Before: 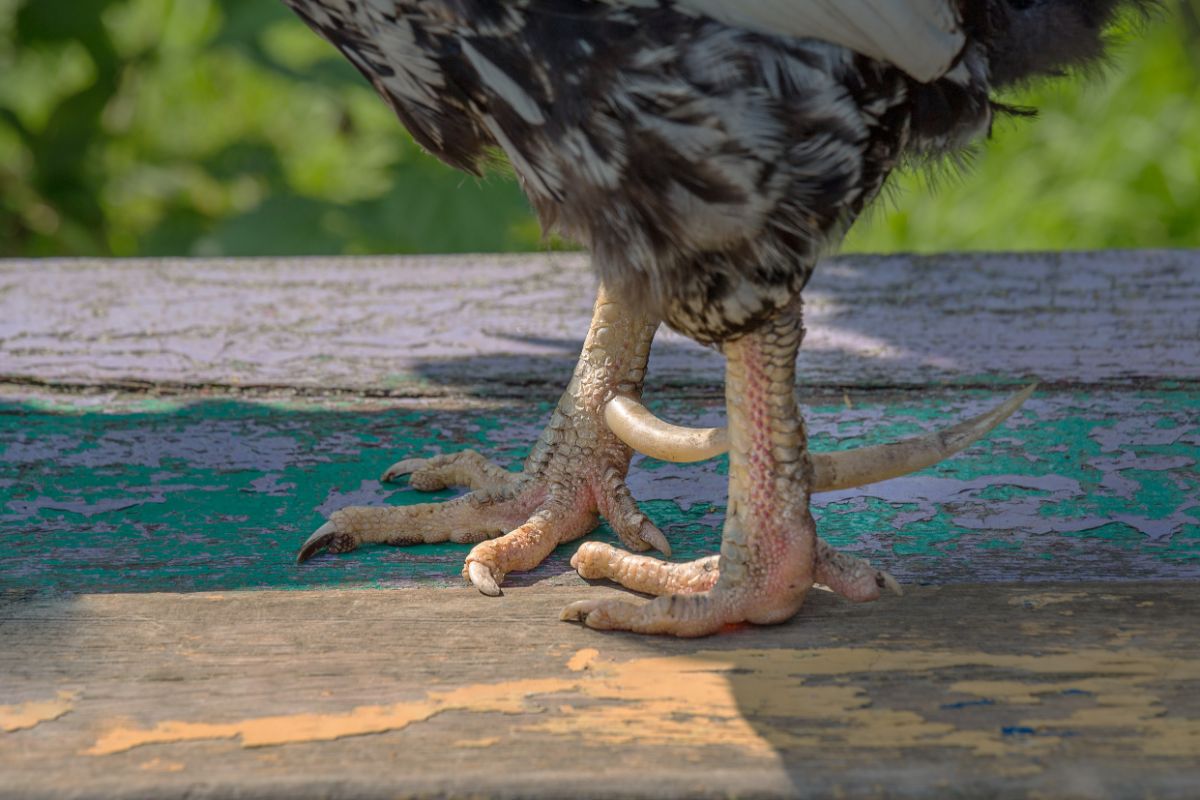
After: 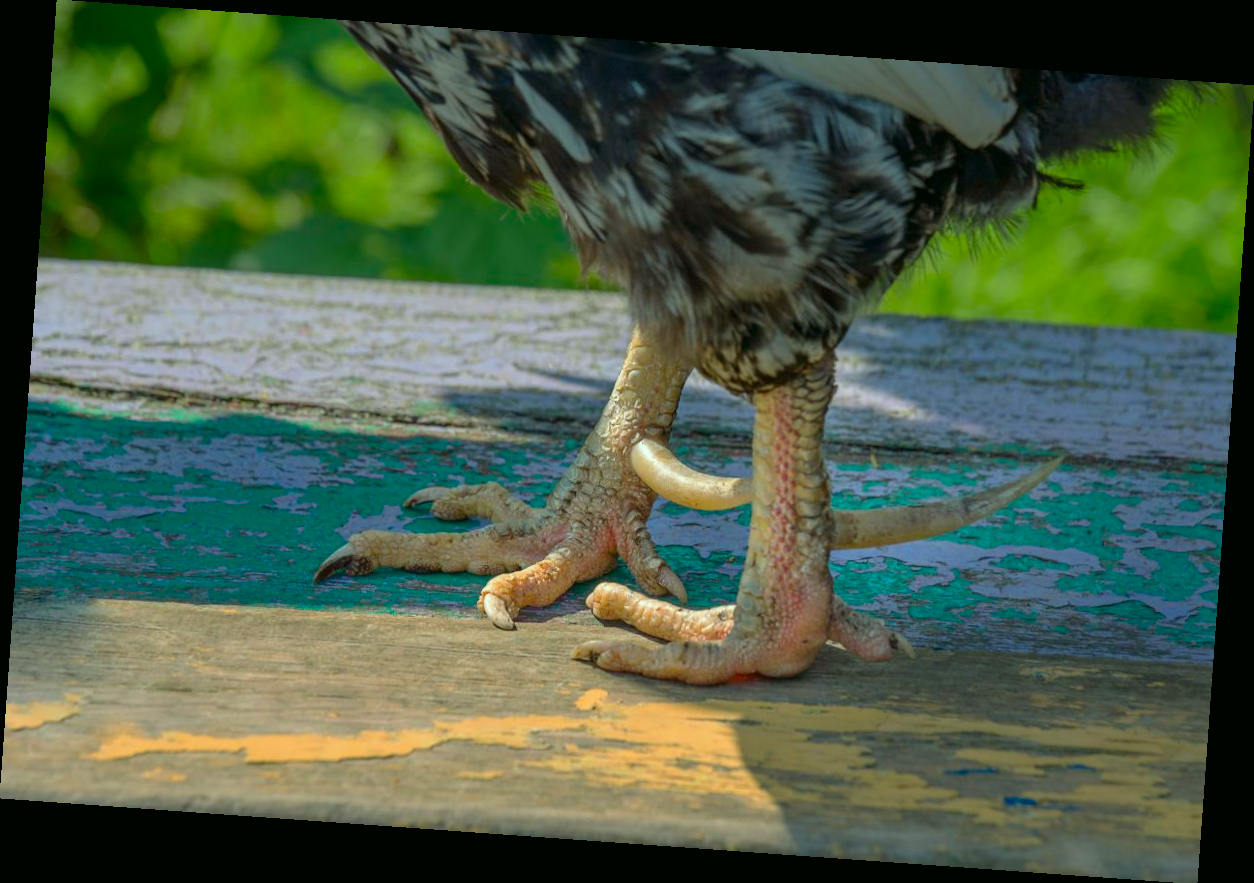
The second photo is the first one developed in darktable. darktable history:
color correction: highlights a* -7.33, highlights b* 1.26, shadows a* -3.55, saturation 1.4
rotate and perspective: rotation 4.1°, automatic cropping off
